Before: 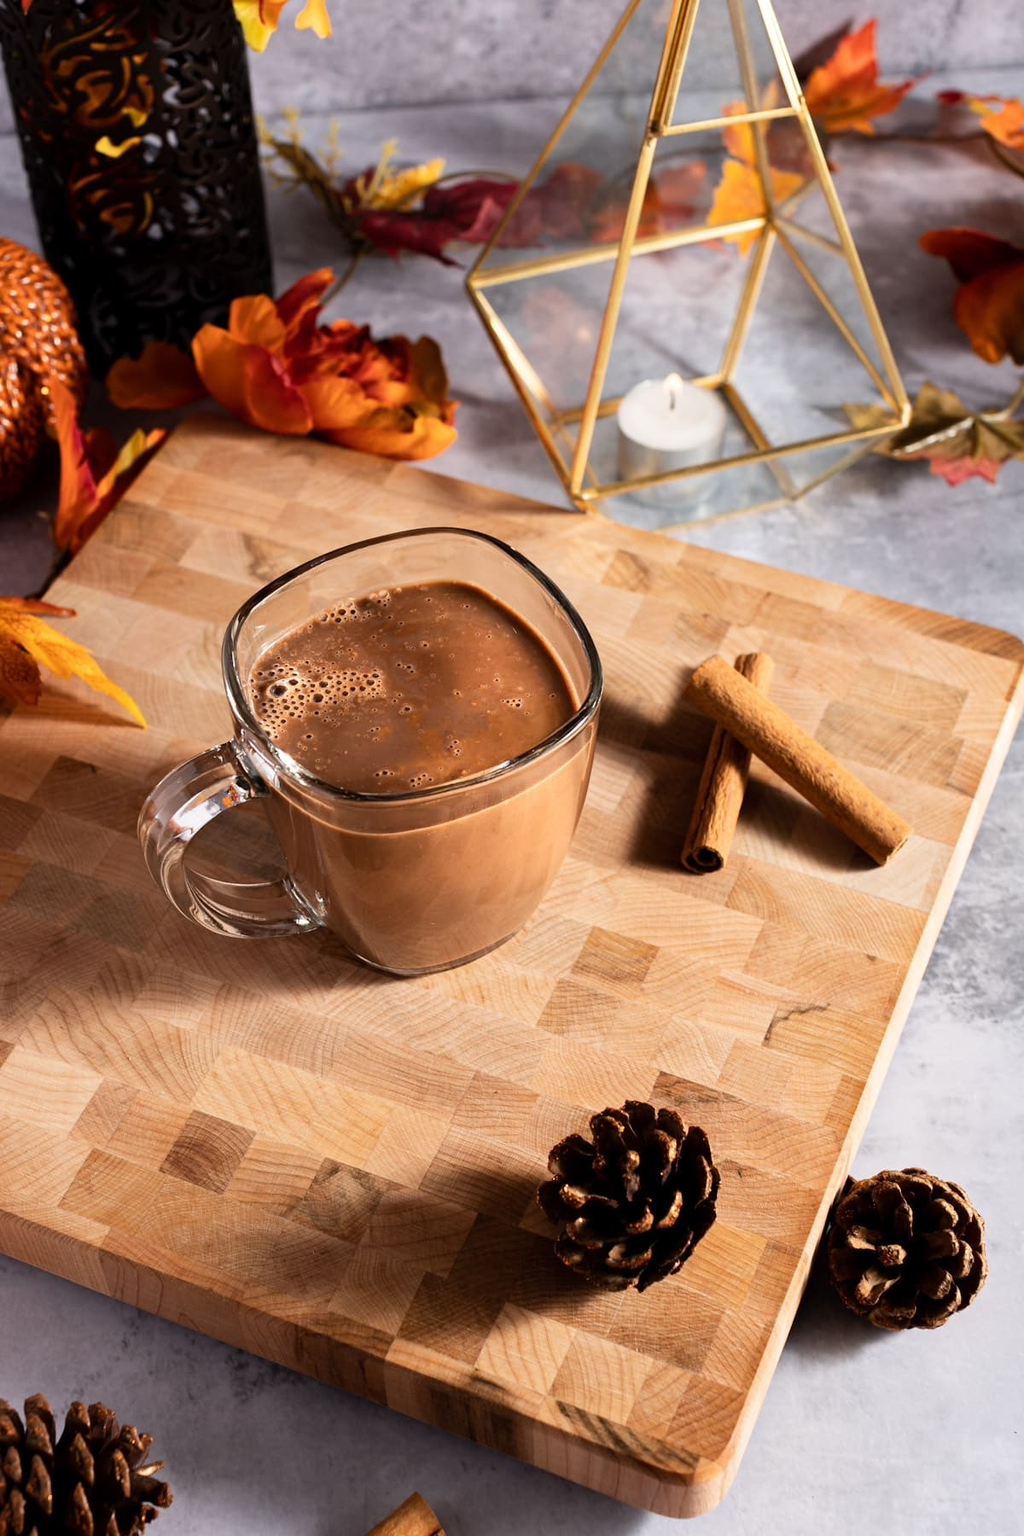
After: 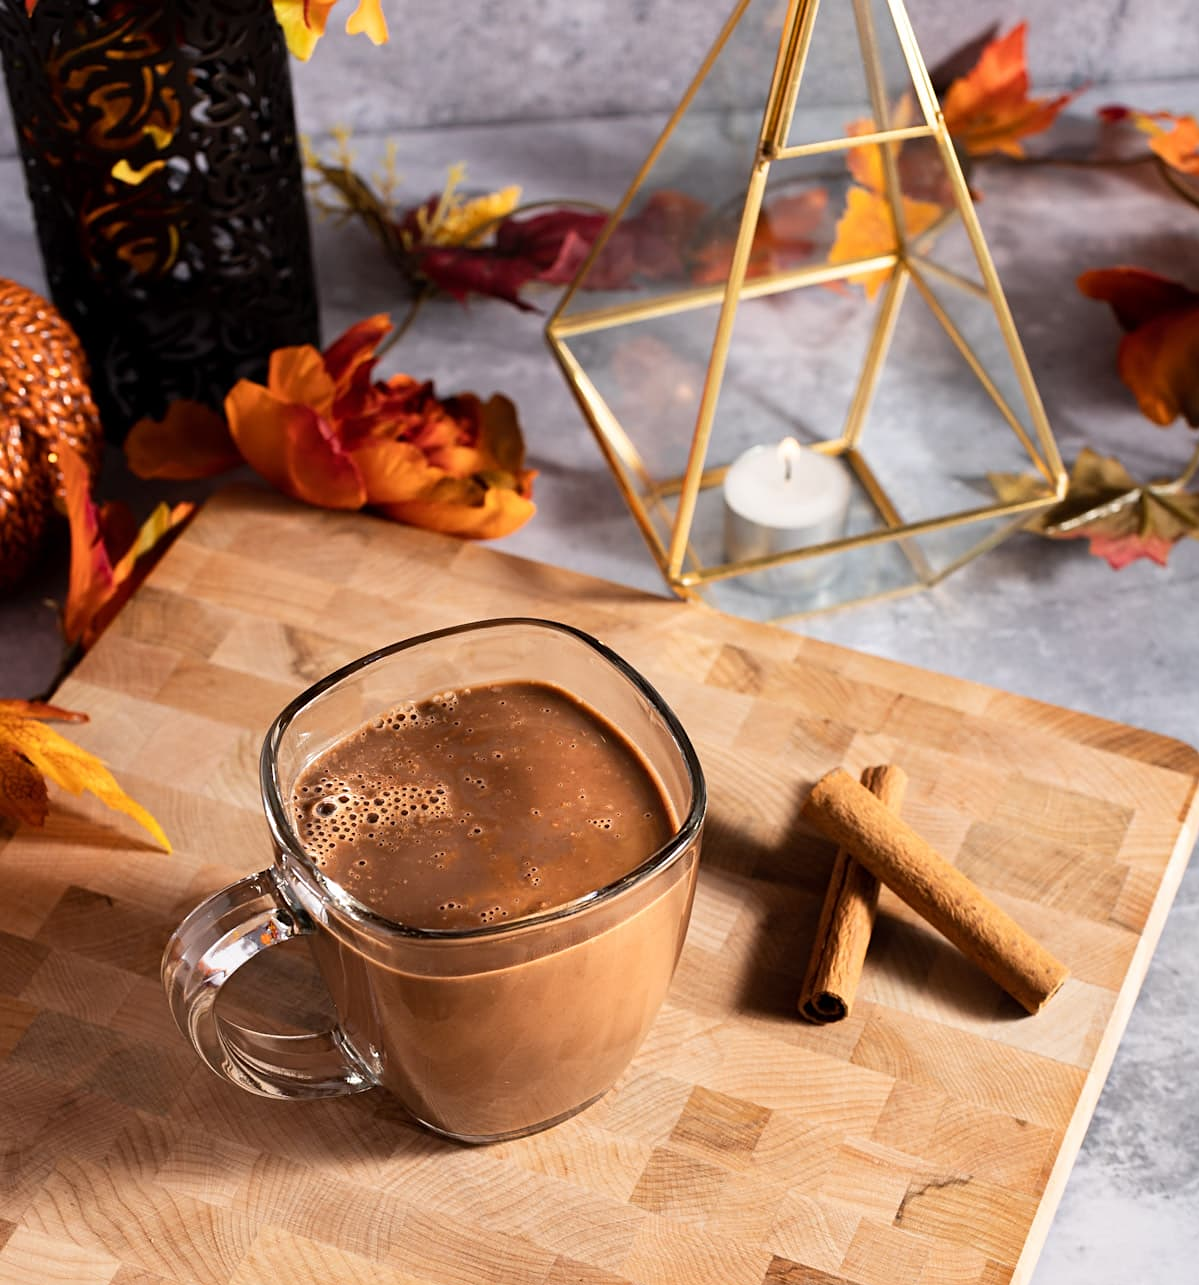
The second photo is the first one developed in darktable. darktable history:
crop: bottom 28.576%
sharpen: amount 0.2
